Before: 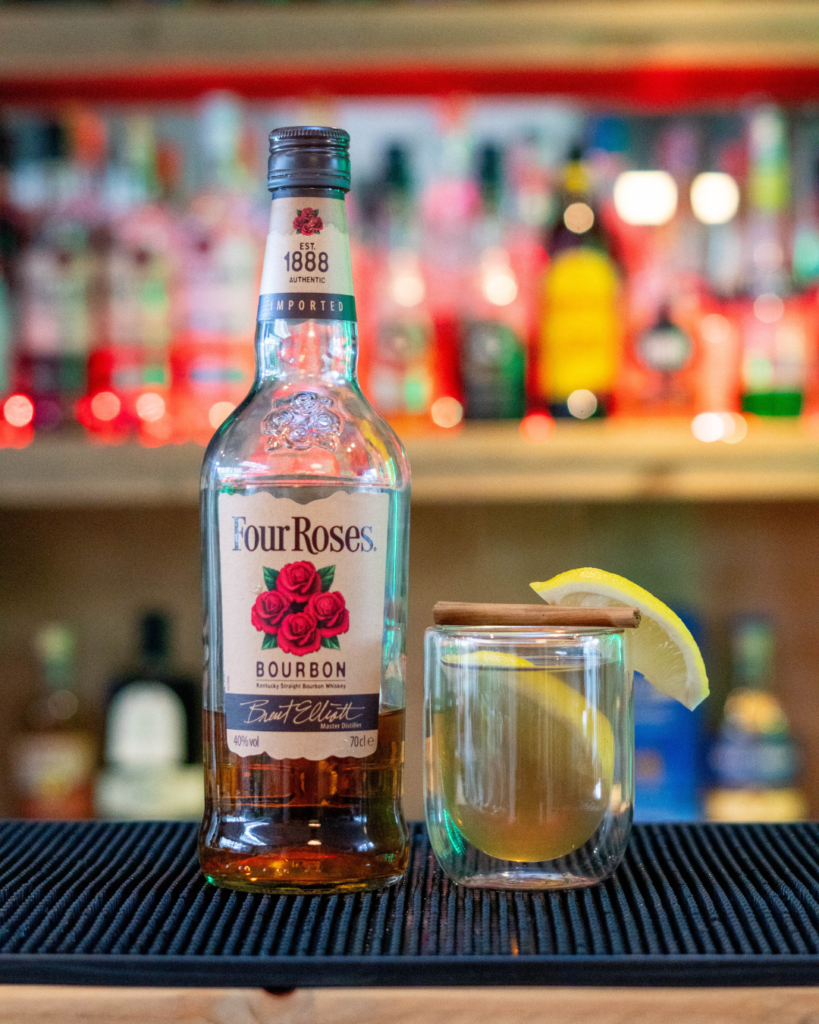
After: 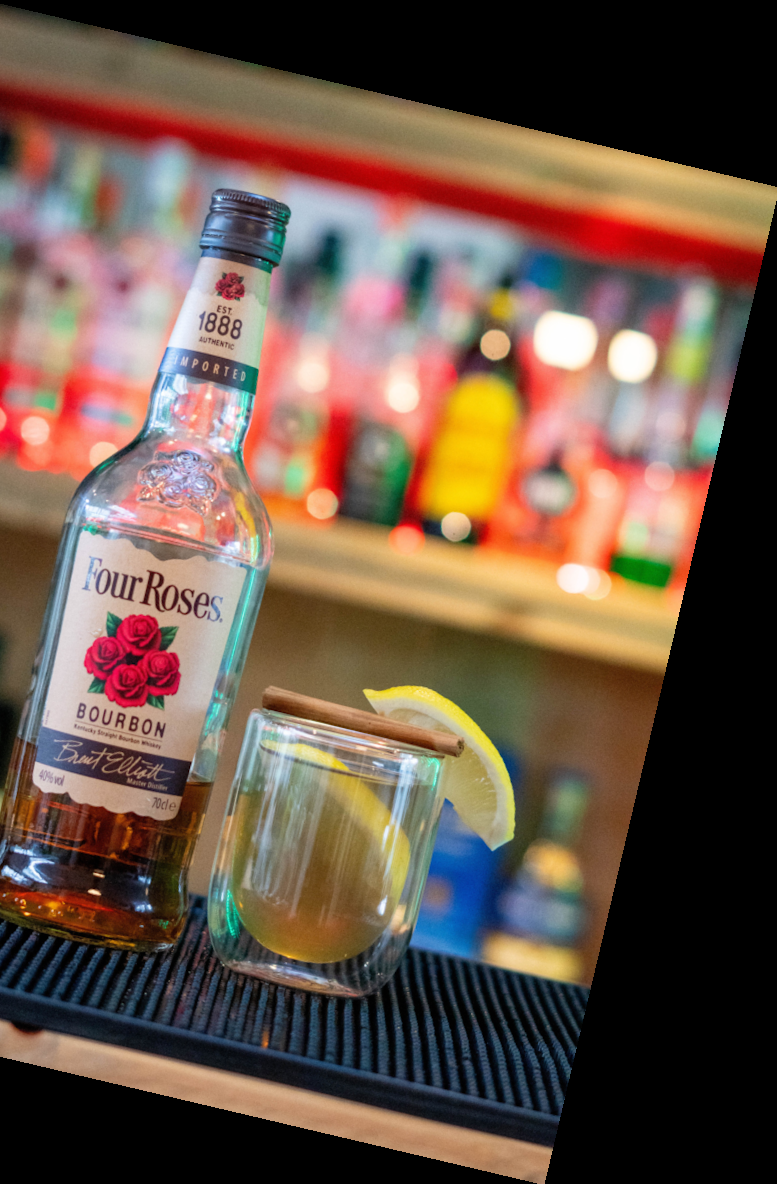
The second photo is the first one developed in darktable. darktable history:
crop and rotate: left 24.6%
rotate and perspective: rotation 13.27°, automatic cropping off
